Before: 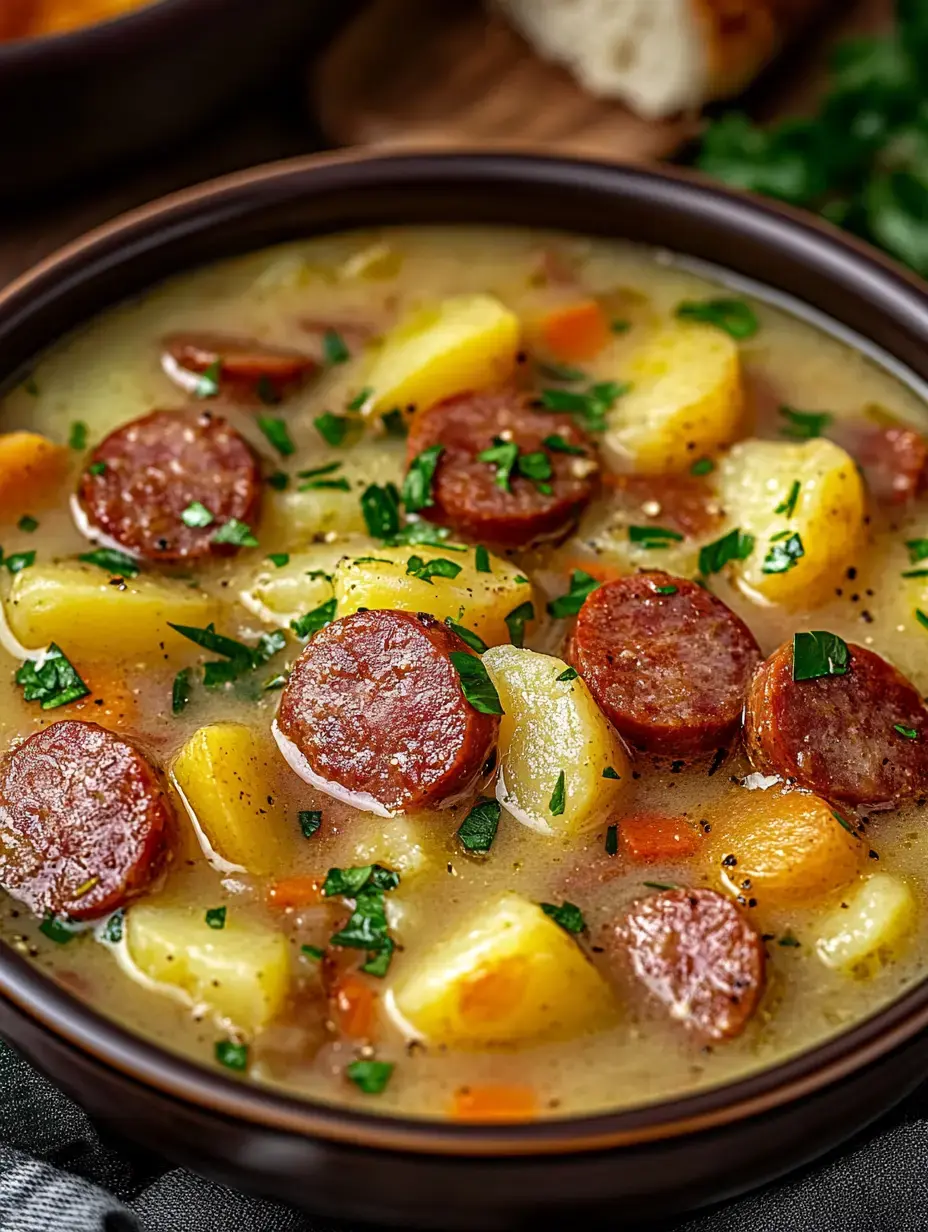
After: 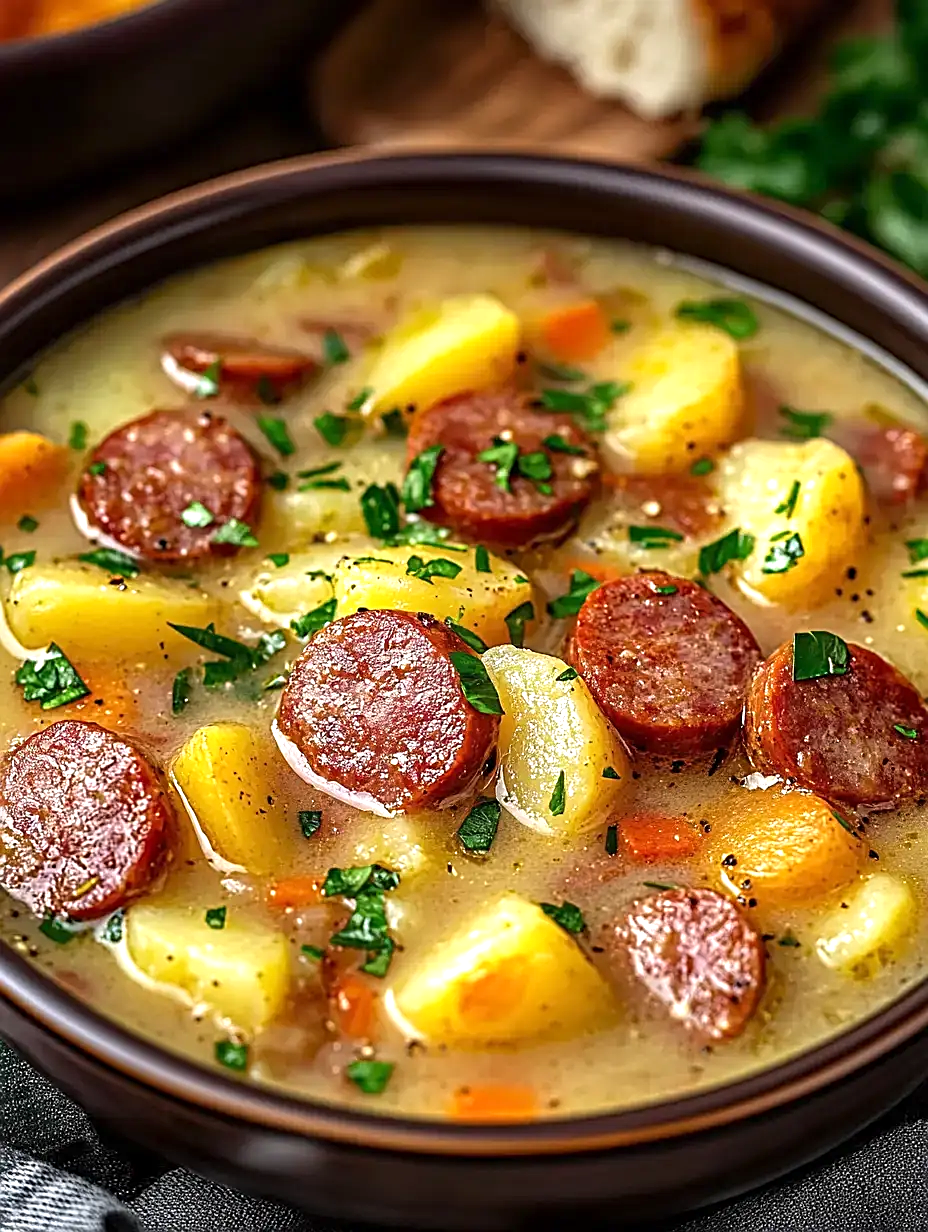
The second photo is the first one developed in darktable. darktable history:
sharpen: on, module defaults
exposure: exposure 0.524 EV, compensate exposure bias true, compensate highlight preservation false
